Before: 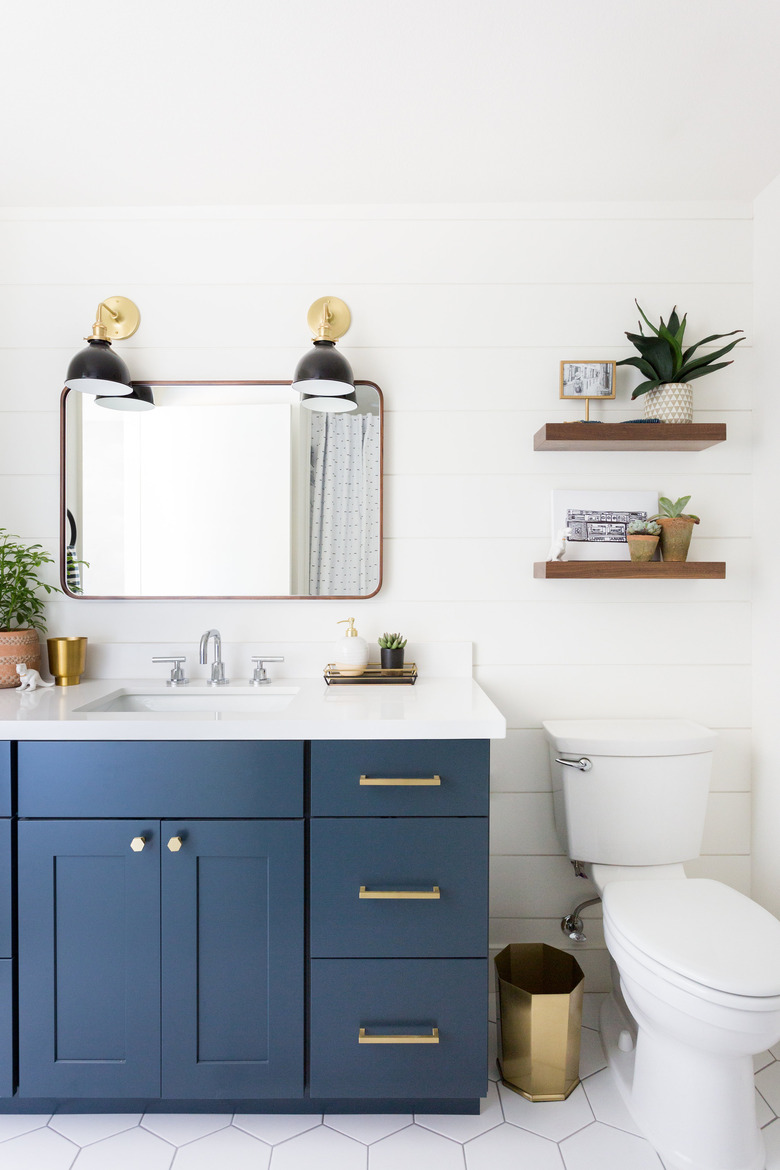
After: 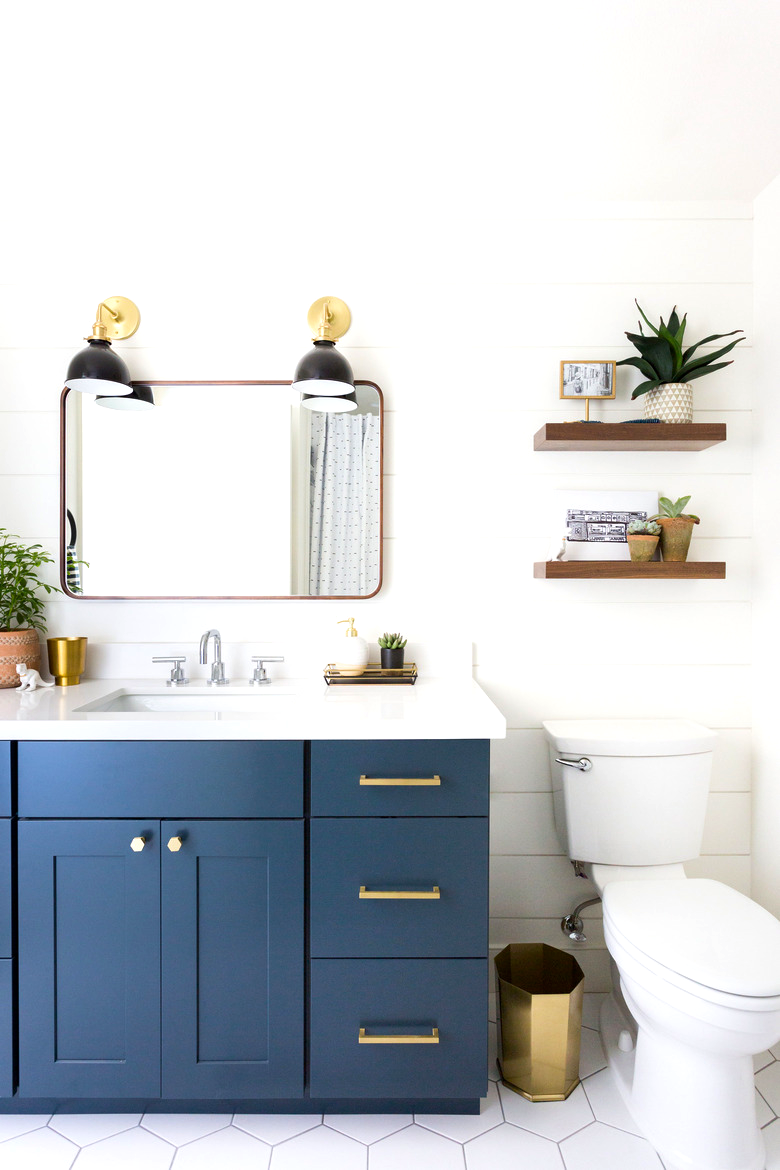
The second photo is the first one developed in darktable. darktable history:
color balance rgb: perceptual saturation grading › global saturation 2.557%, perceptual brilliance grading › highlights 4.719%, perceptual brilliance grading › shadows -9.435%, global vibrance 29.355%
exposure: black level correction 0.001, exposure 0.143 EV, compensate highlight preservation false
